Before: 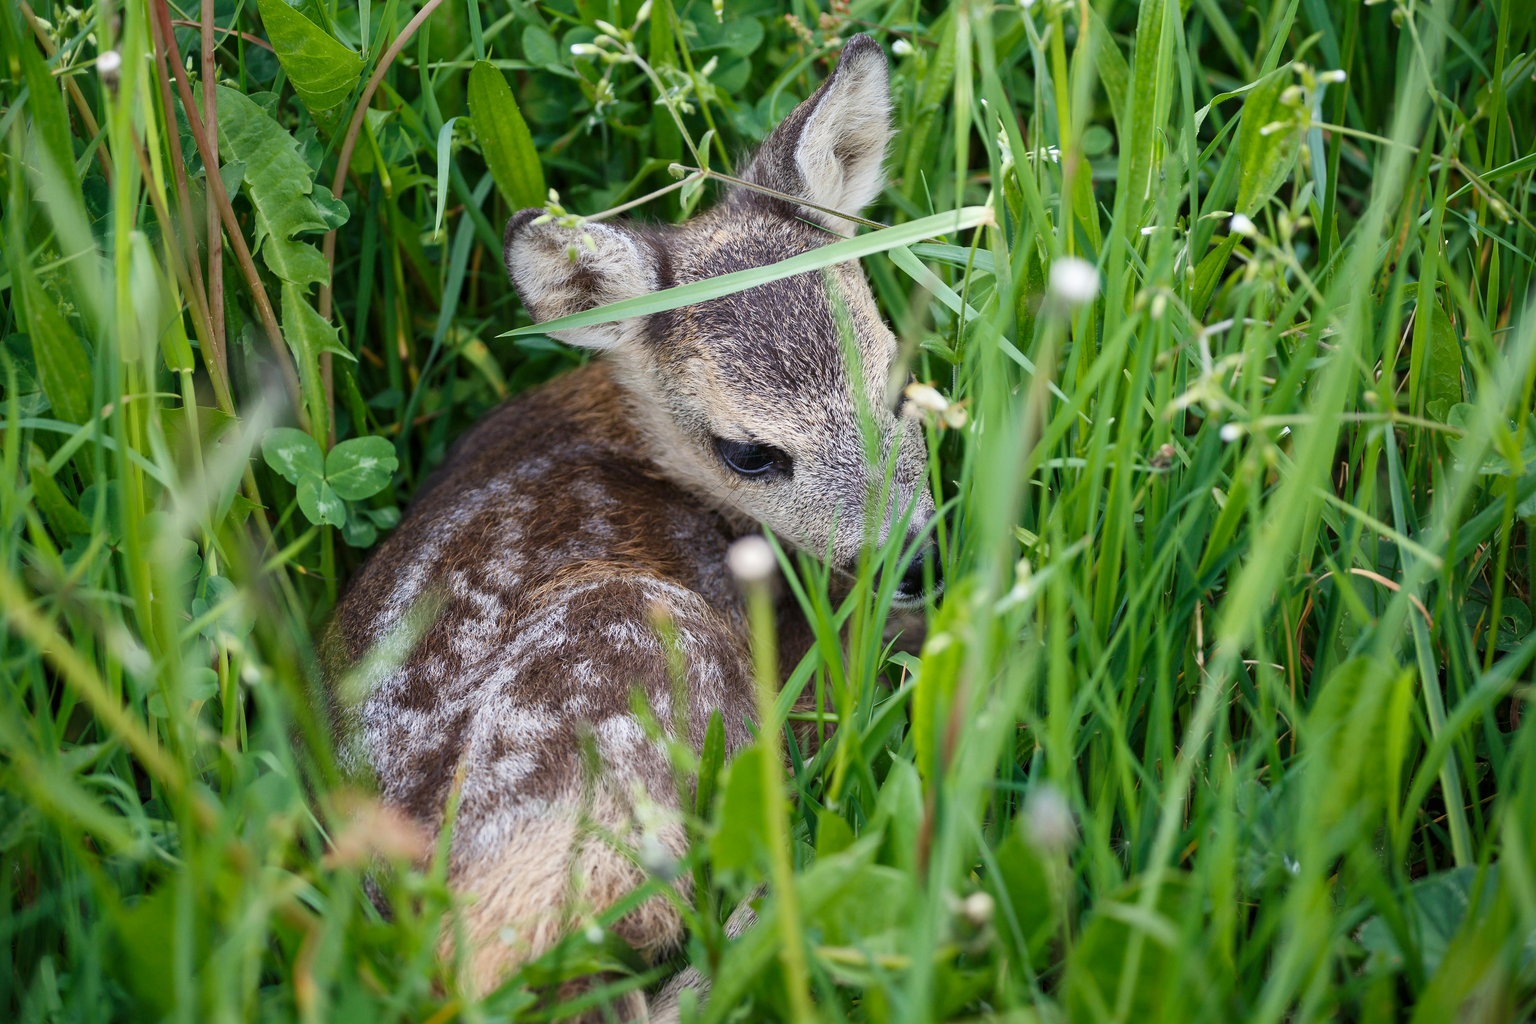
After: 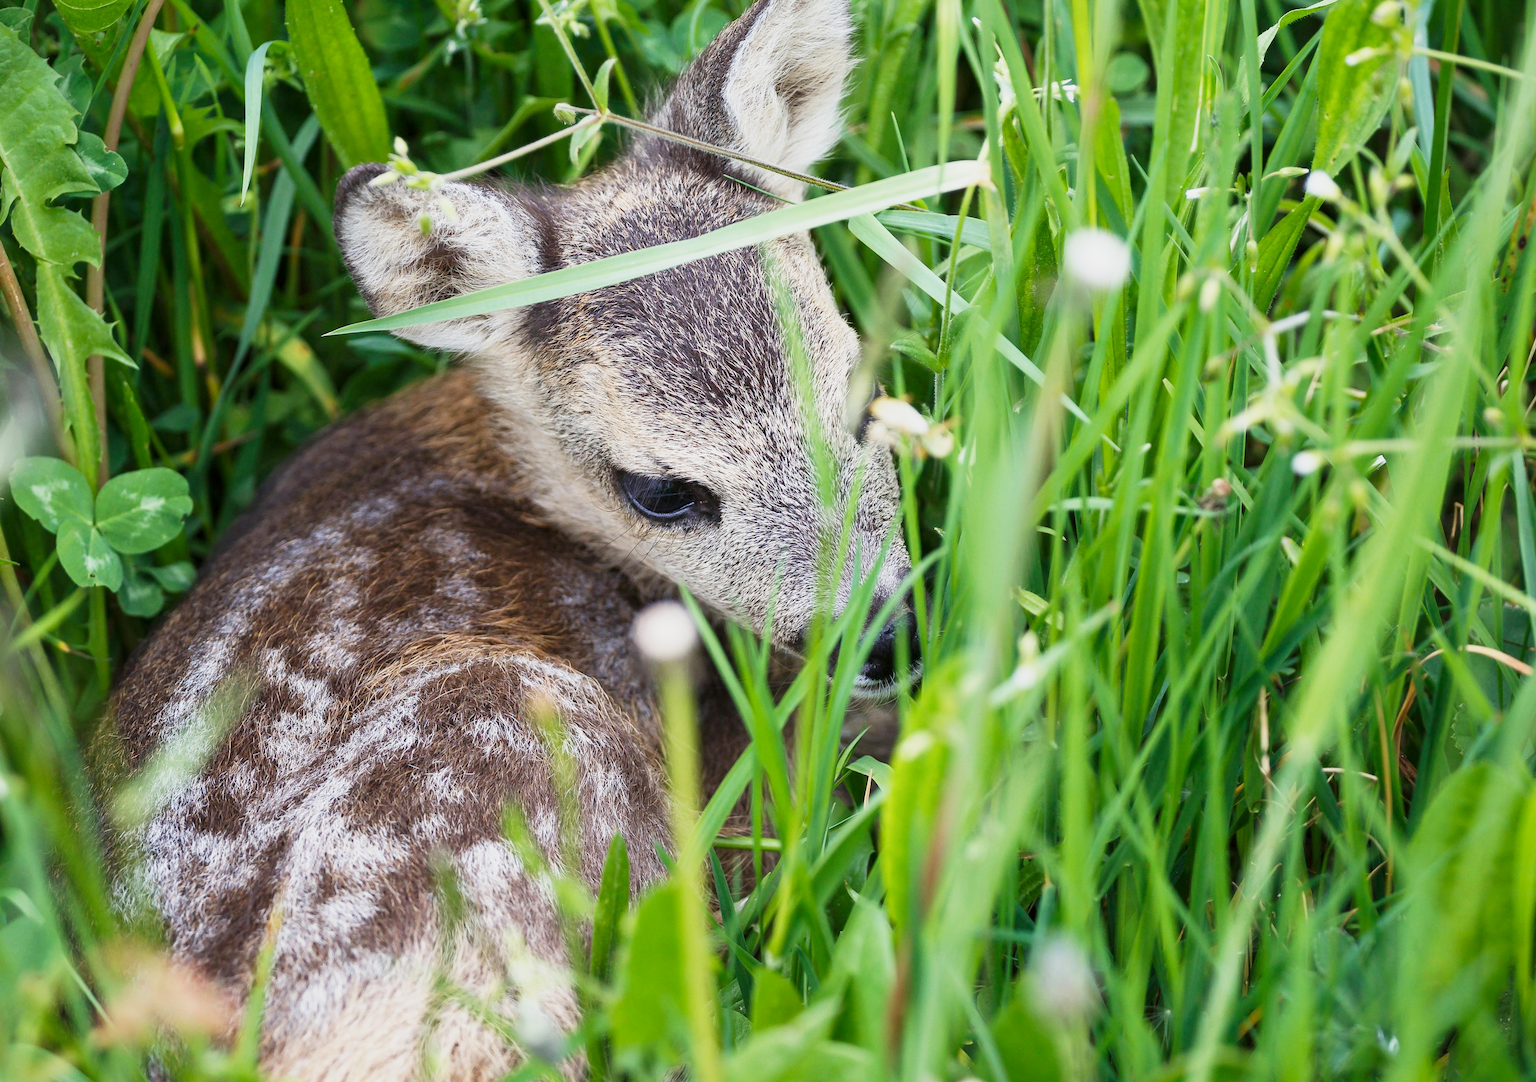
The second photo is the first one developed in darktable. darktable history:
crop: left 16.57%, top 8.458%, right 8.644%, bottom 12.448%
base curve: curves: ch0 [(0, 0) (0.088, 0.125) (0.176, 0.251) (0.354, 0.501) (0.613, 0.749) (1, 0.877)], preserve colors none
